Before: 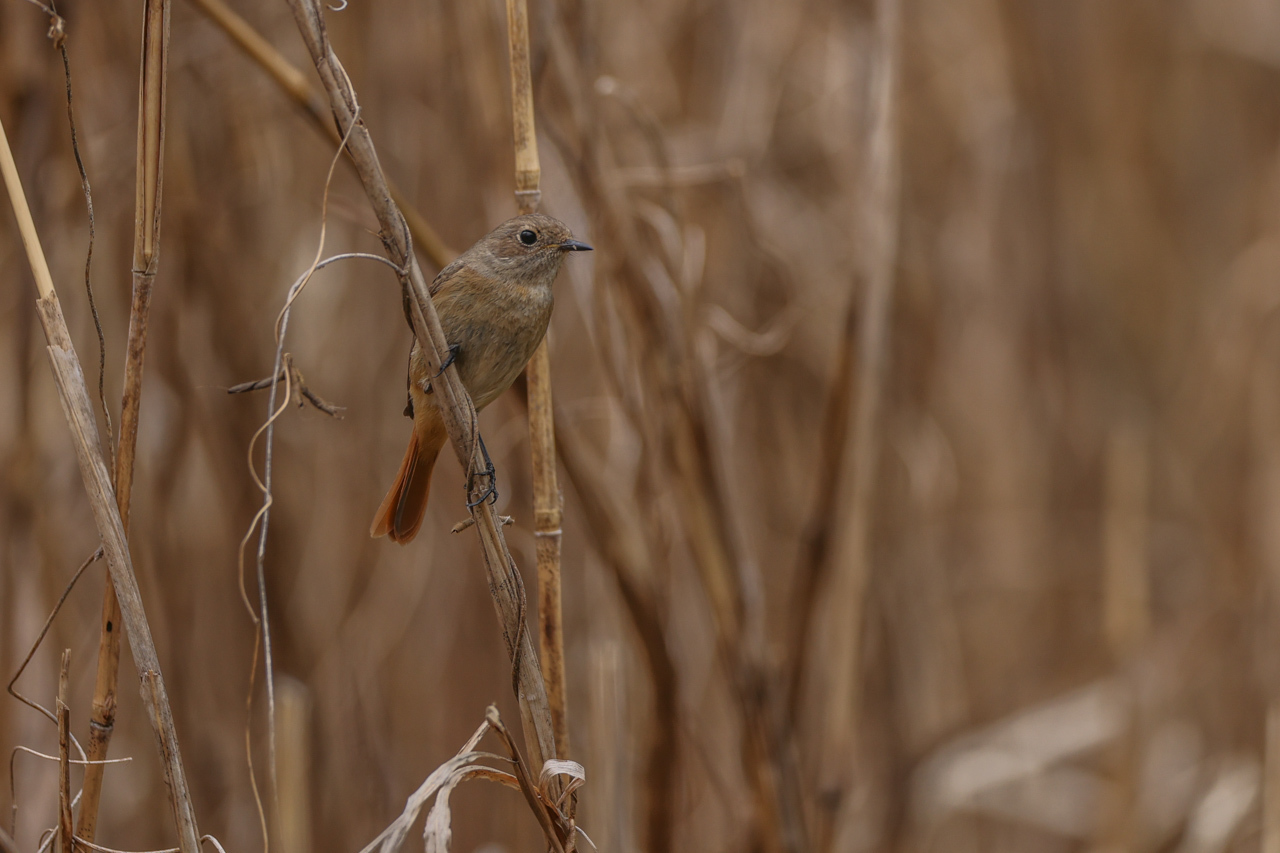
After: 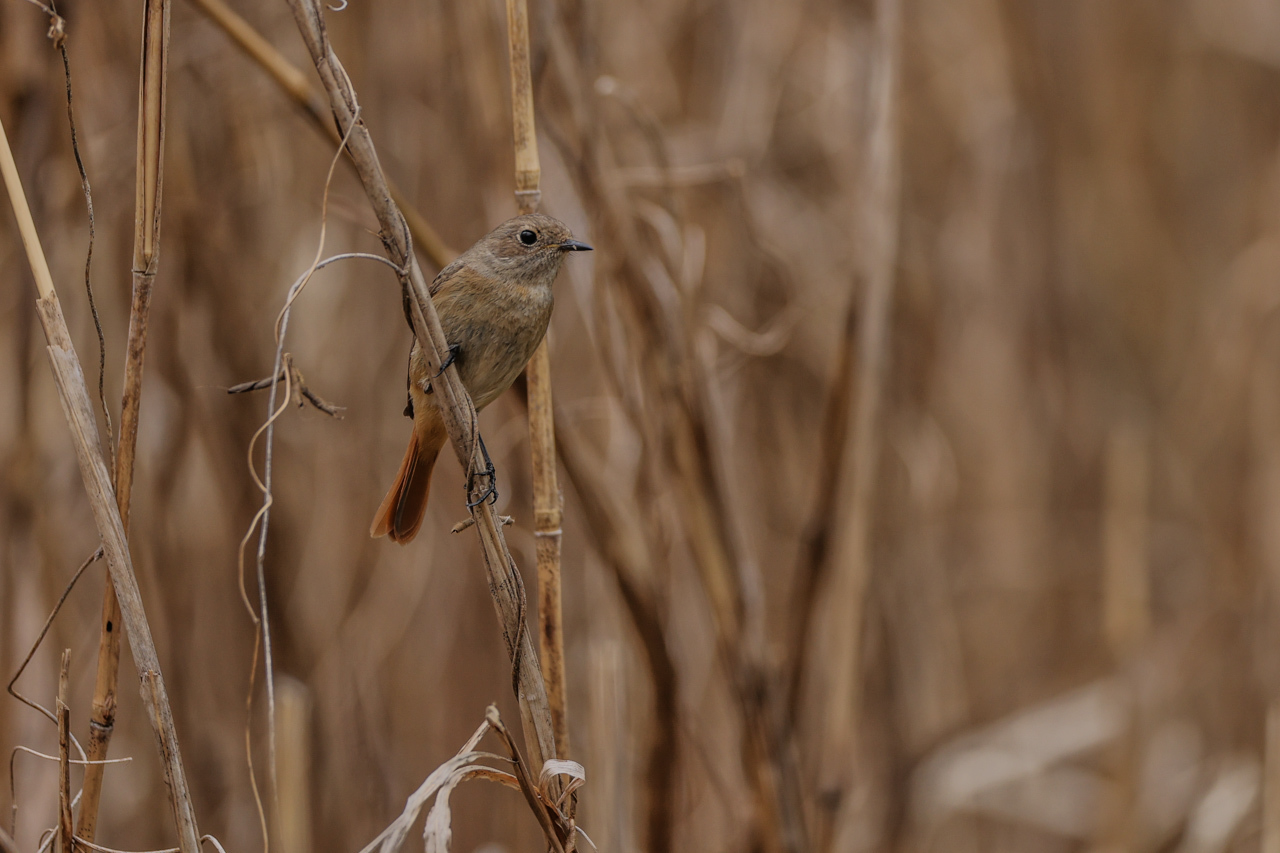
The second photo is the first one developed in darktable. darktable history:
filmic rgb: black relative exposure -7.65 EV, white relative exposure 4.56 EV, hardness 3.61
shadows and highlights: soften with gaussian
